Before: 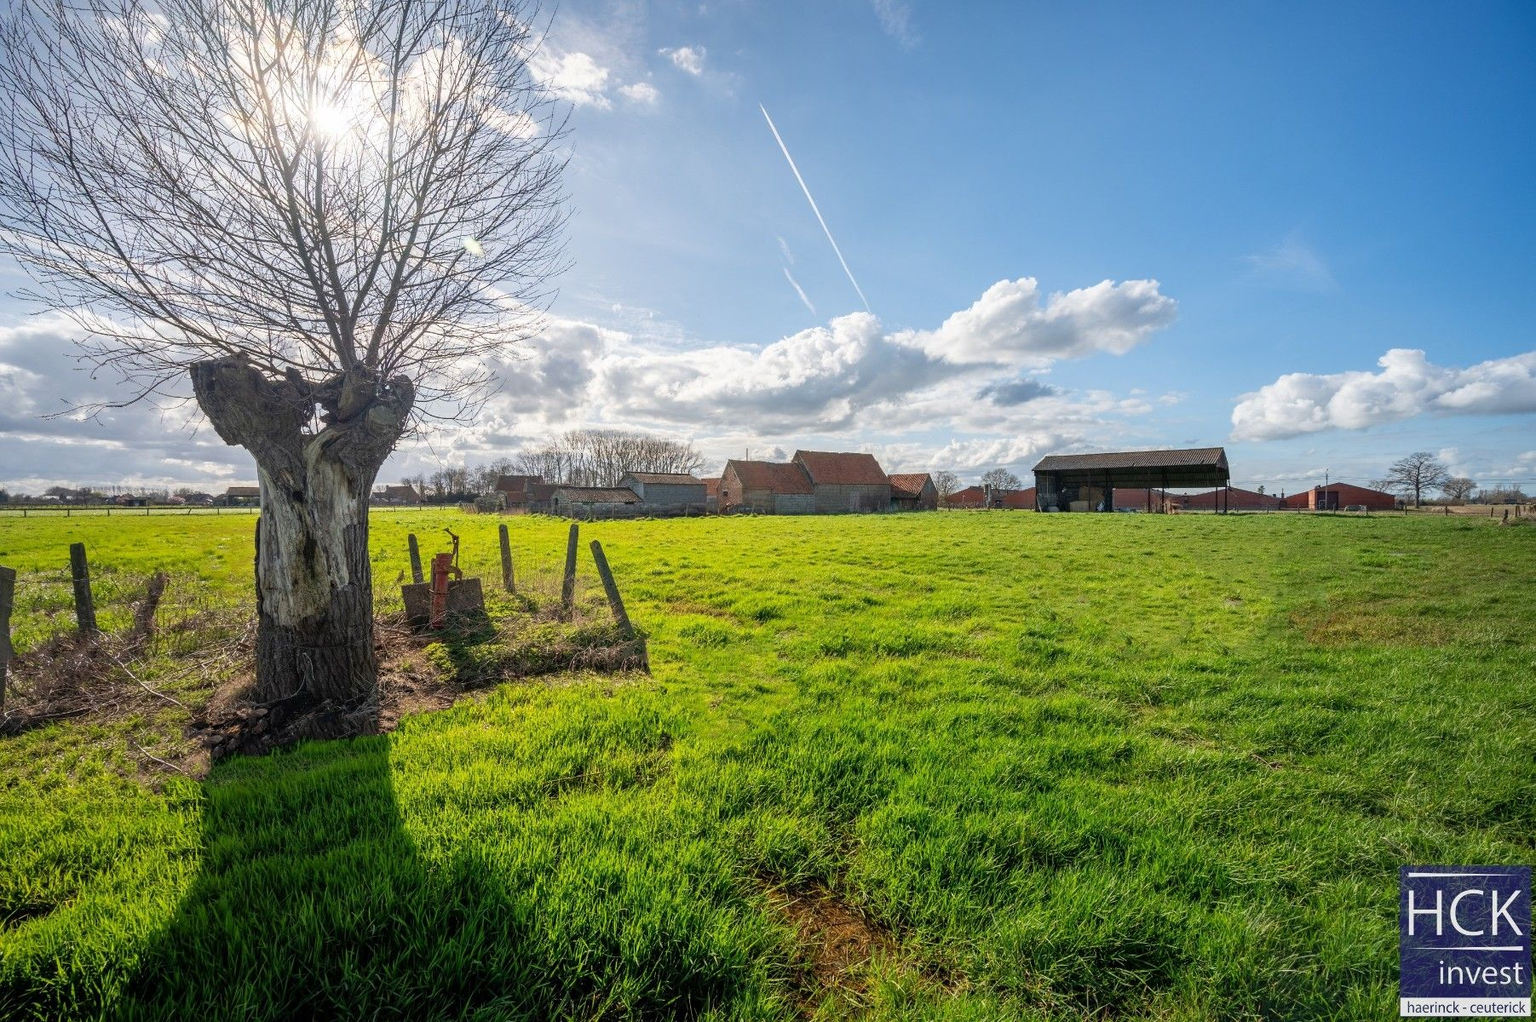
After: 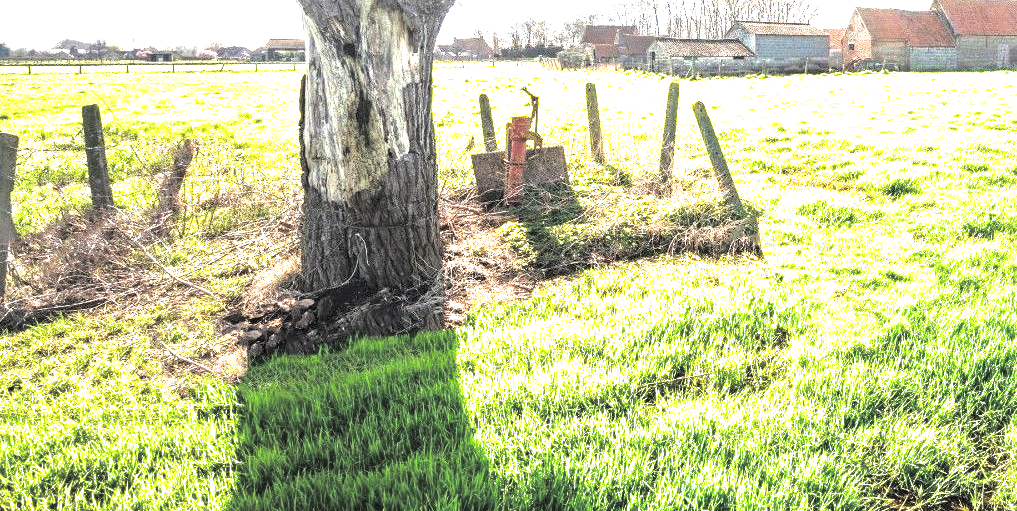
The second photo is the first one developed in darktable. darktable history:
crop: top 44.483%, right 43.593%, bottom 12.892%
exposure: black level correction 0, exposure 2.327 EV, compensate exposure bias true, compensate highlight preservation false
split-toning: shadows › hue 43.2°, shadows › saturation 0, highlights › hue 50.4°, highlights › saturation 1
contrast brightness saturation: saturation -0.05
